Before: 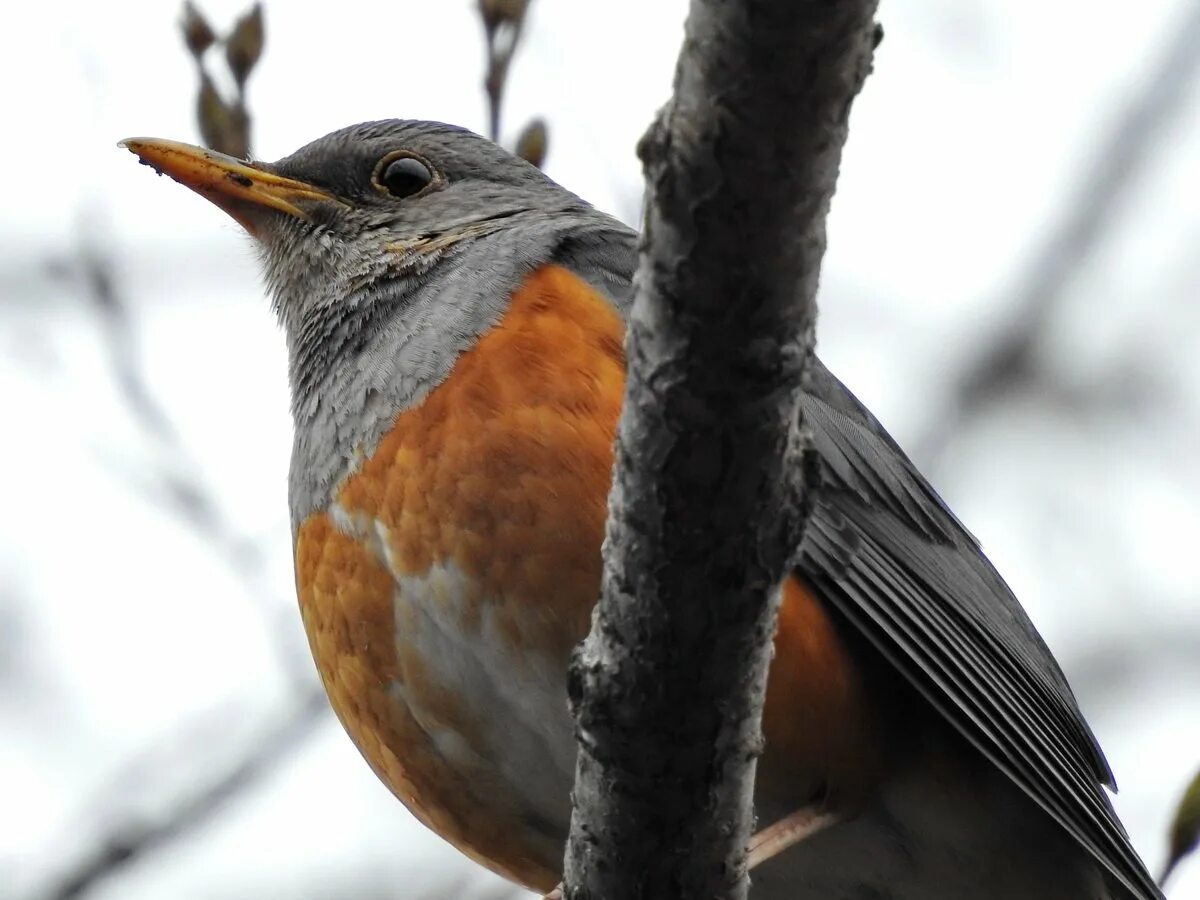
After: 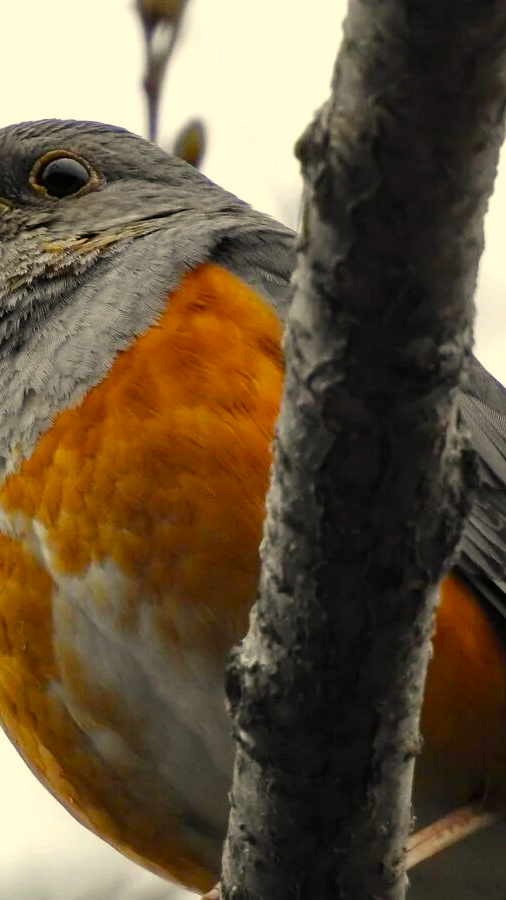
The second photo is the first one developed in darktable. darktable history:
crop: left 28.583%, right 29.231%
color correction: highlights a* 1.39, highlights b* 17.83
color balance rgb: perceptual saturation grading › global saturation 20%, perceptual saturation grading › highlights -25%, perceptual saturation grading › shadows 50%
